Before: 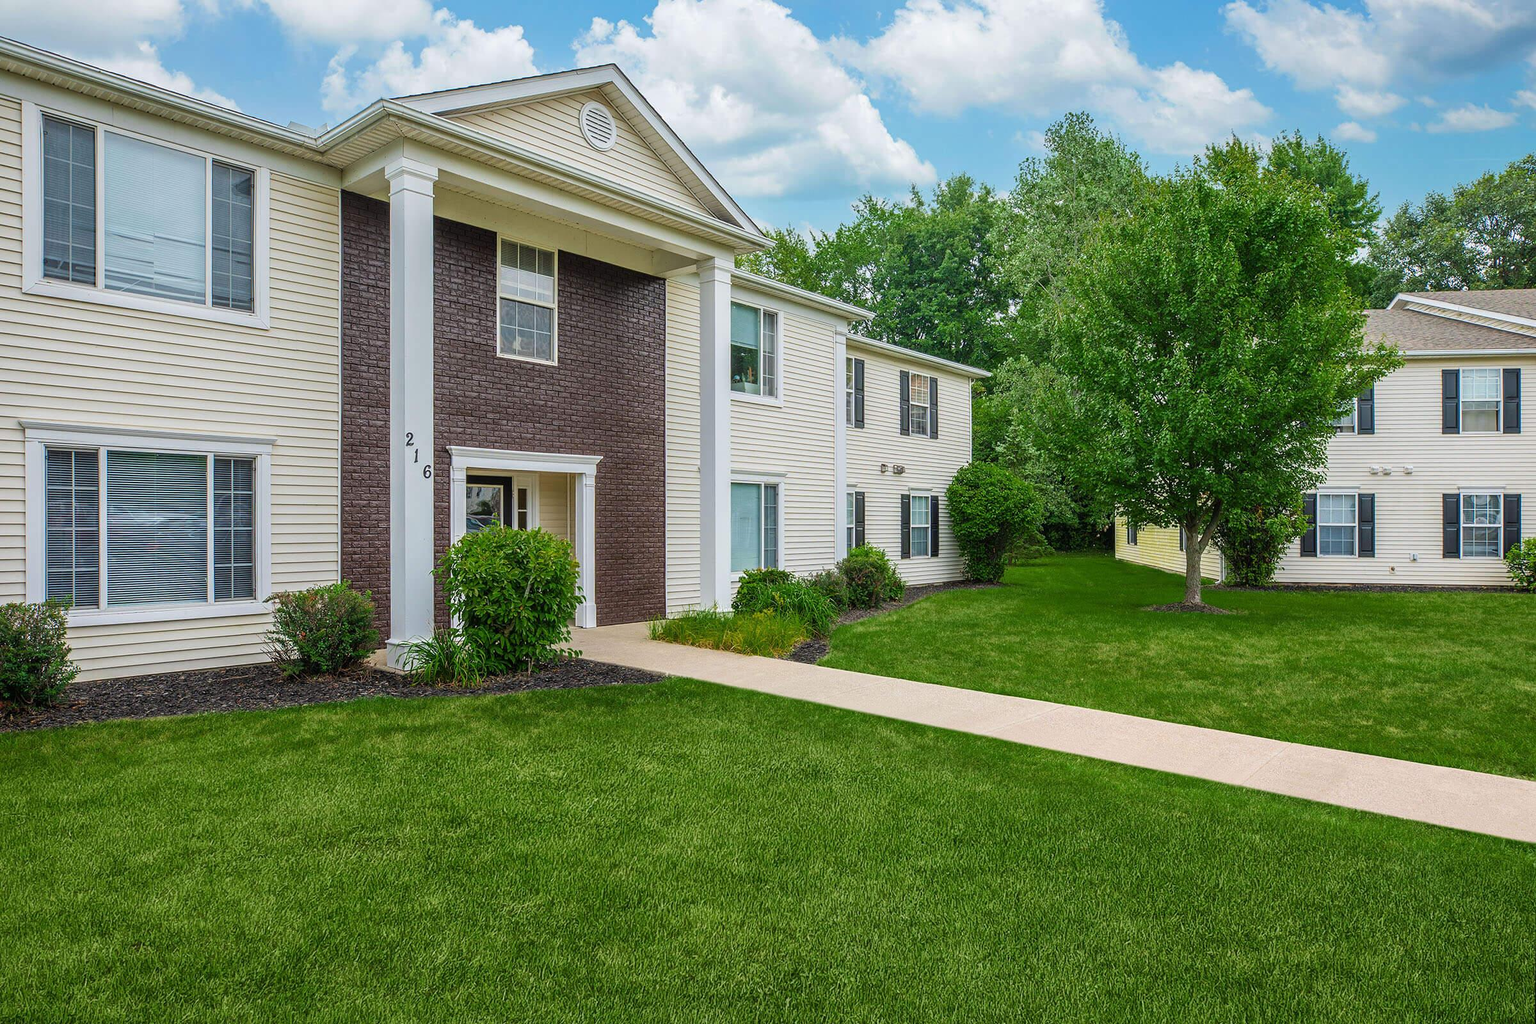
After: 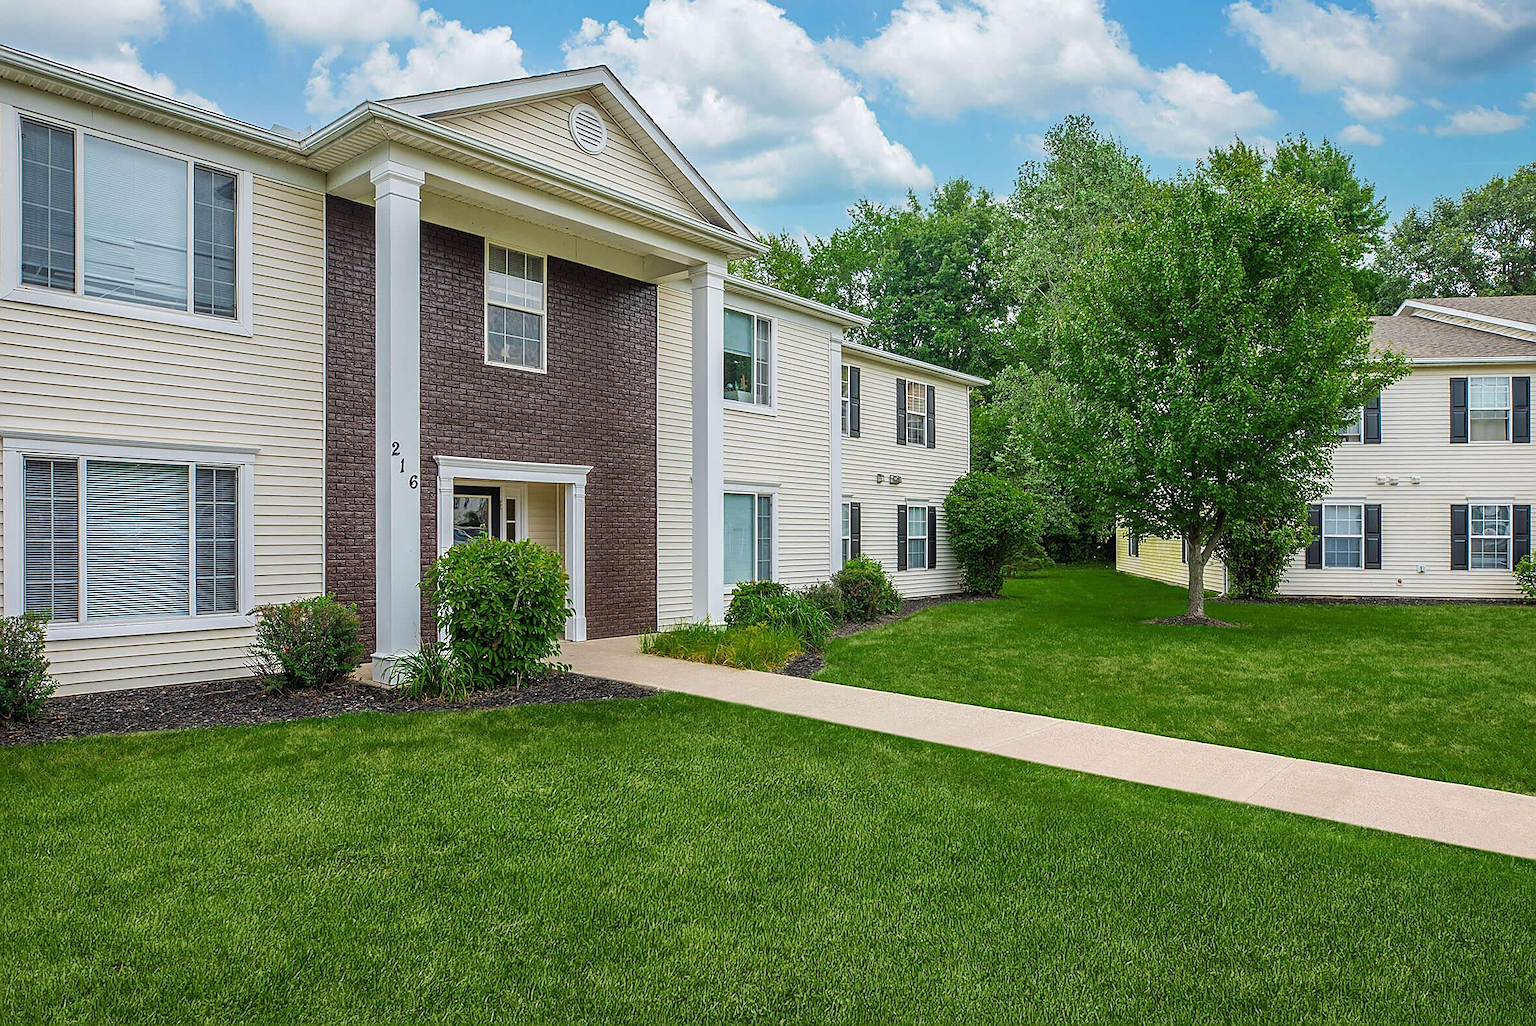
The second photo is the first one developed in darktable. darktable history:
shadows and highlights: shadows 3.3, highlights -16.95, highlights color adjustment 40.35%, soften with gaussian
crop and rotate: left 1.498%, right 0.554%, bottom 1.75%
sharpen: on, module defaults
tone equalizer: edges refinement/feathering 500, mask exposure compensation -1.57 EV, preserve details no
